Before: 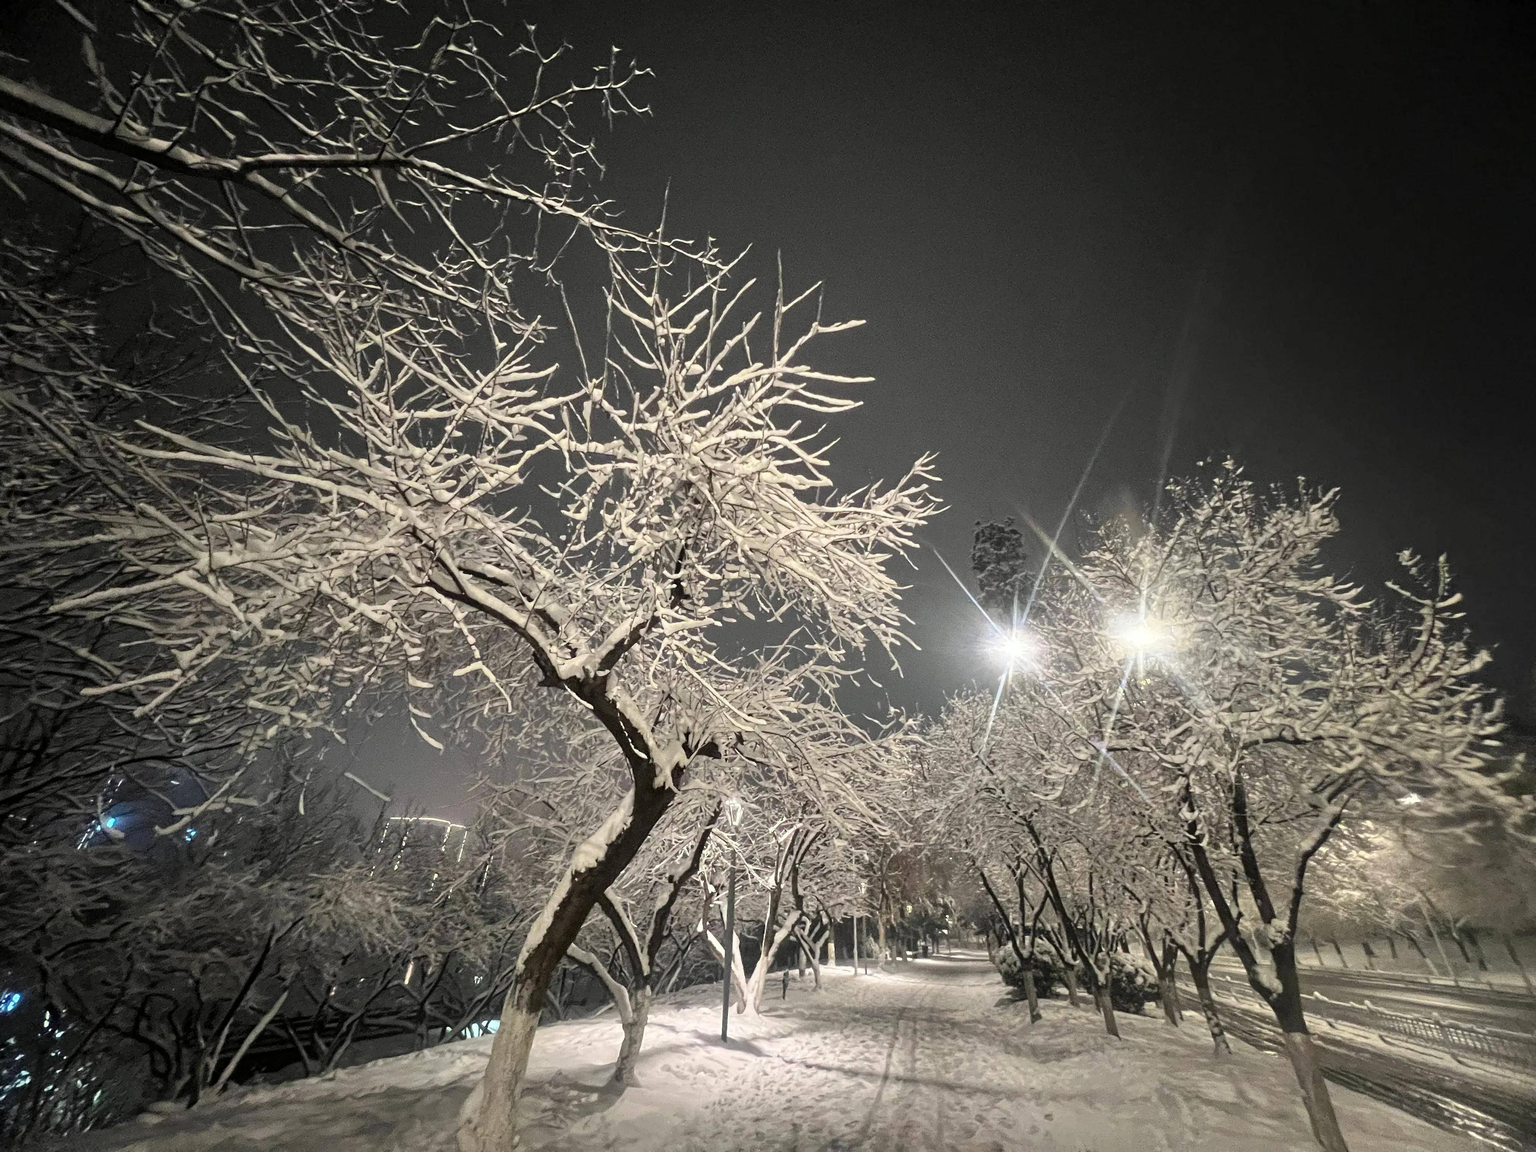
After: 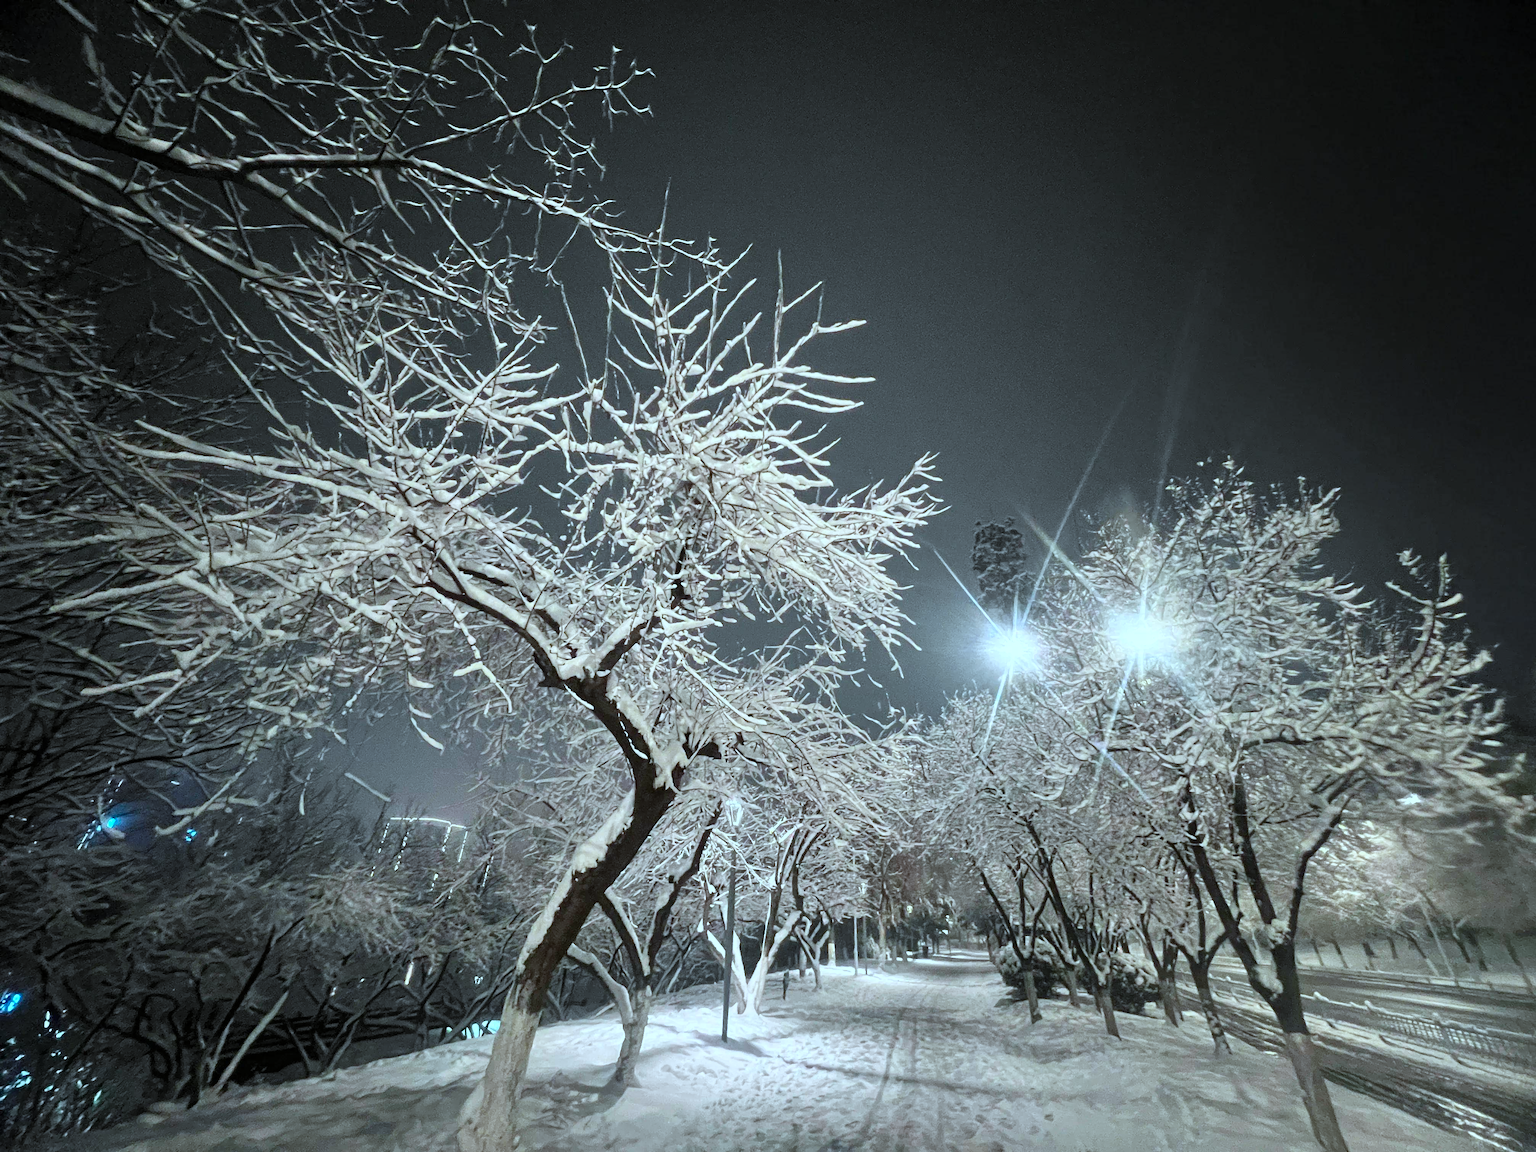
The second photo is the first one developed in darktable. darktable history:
color correction: highlights a* -10.44, highlights b* -19.41
contrast brightness saturation: contrast 0.104, brightness 0.035, saturation 0.085
